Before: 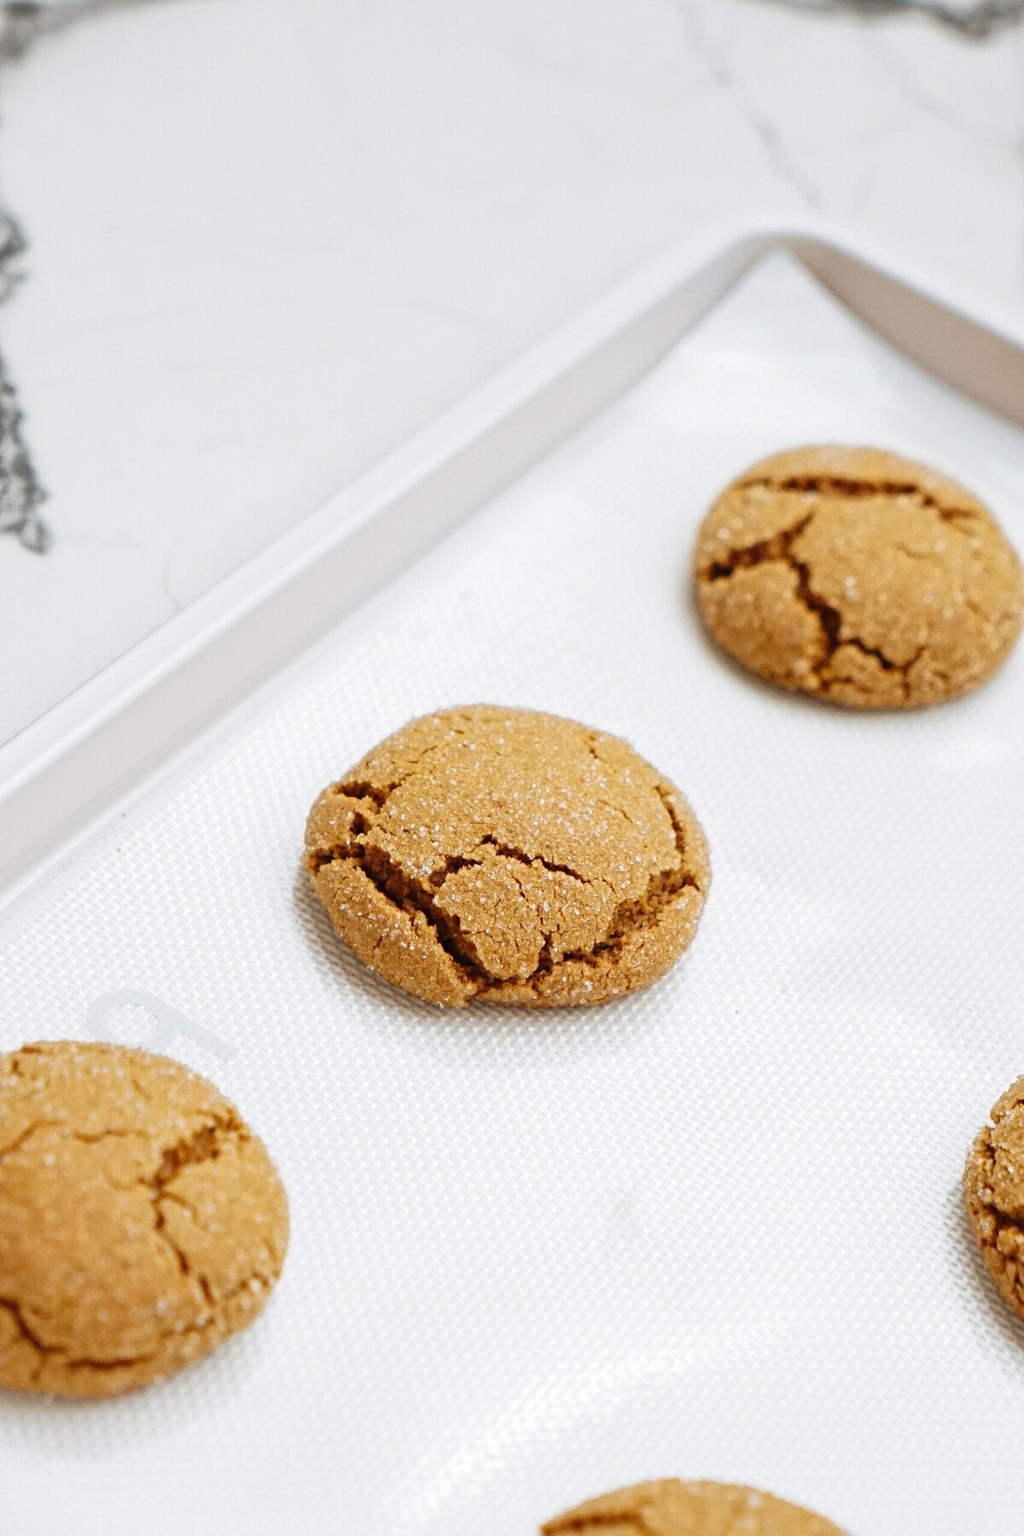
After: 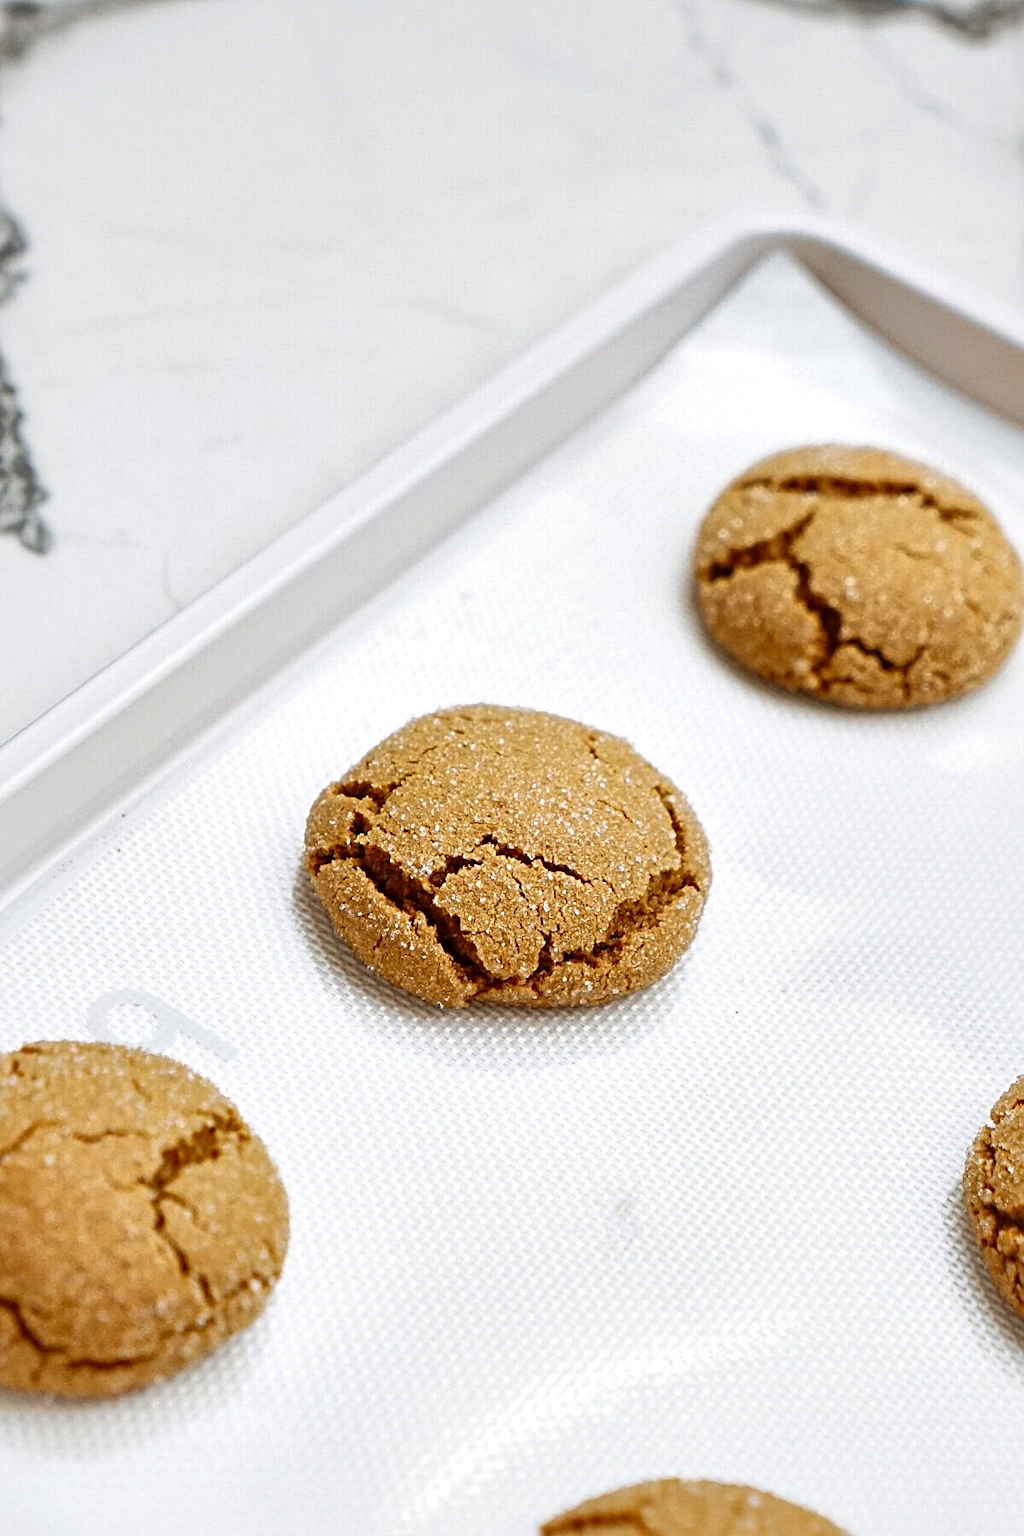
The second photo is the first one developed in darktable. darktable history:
sharpen: on, module defaults
local contrast: mode bilateral grid, contrast 100, coarseness 100, detail 165%, midtone range 0.2
